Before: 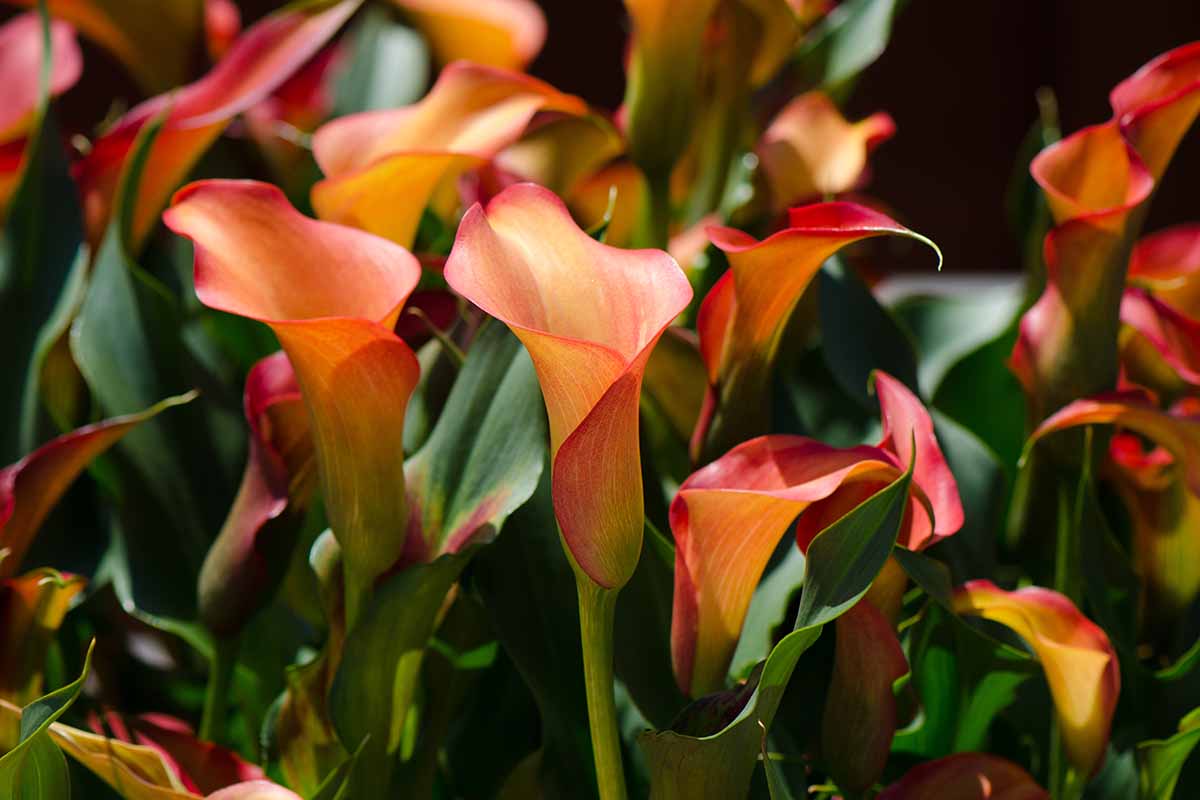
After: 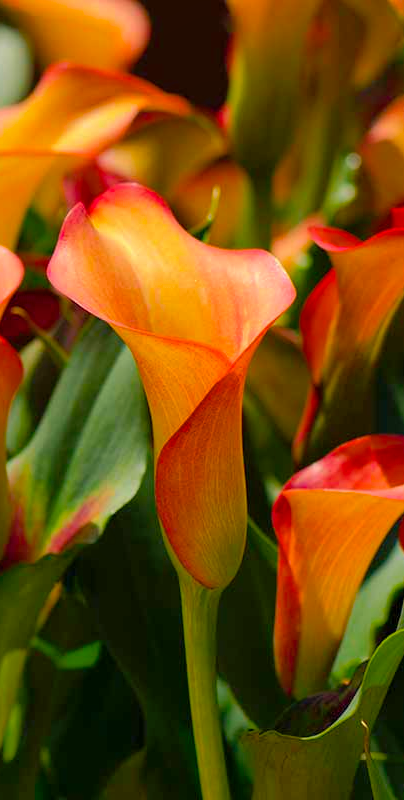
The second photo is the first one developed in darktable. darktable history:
crop: left 33.089%, right 33.218%
shadows and highlights: on, module defaults
color balance rgb: perceptual saturation grading › global saturation 30.569%, global vibrance 20%
color correction: highlights a* 1.33, highlights b* 17.23
